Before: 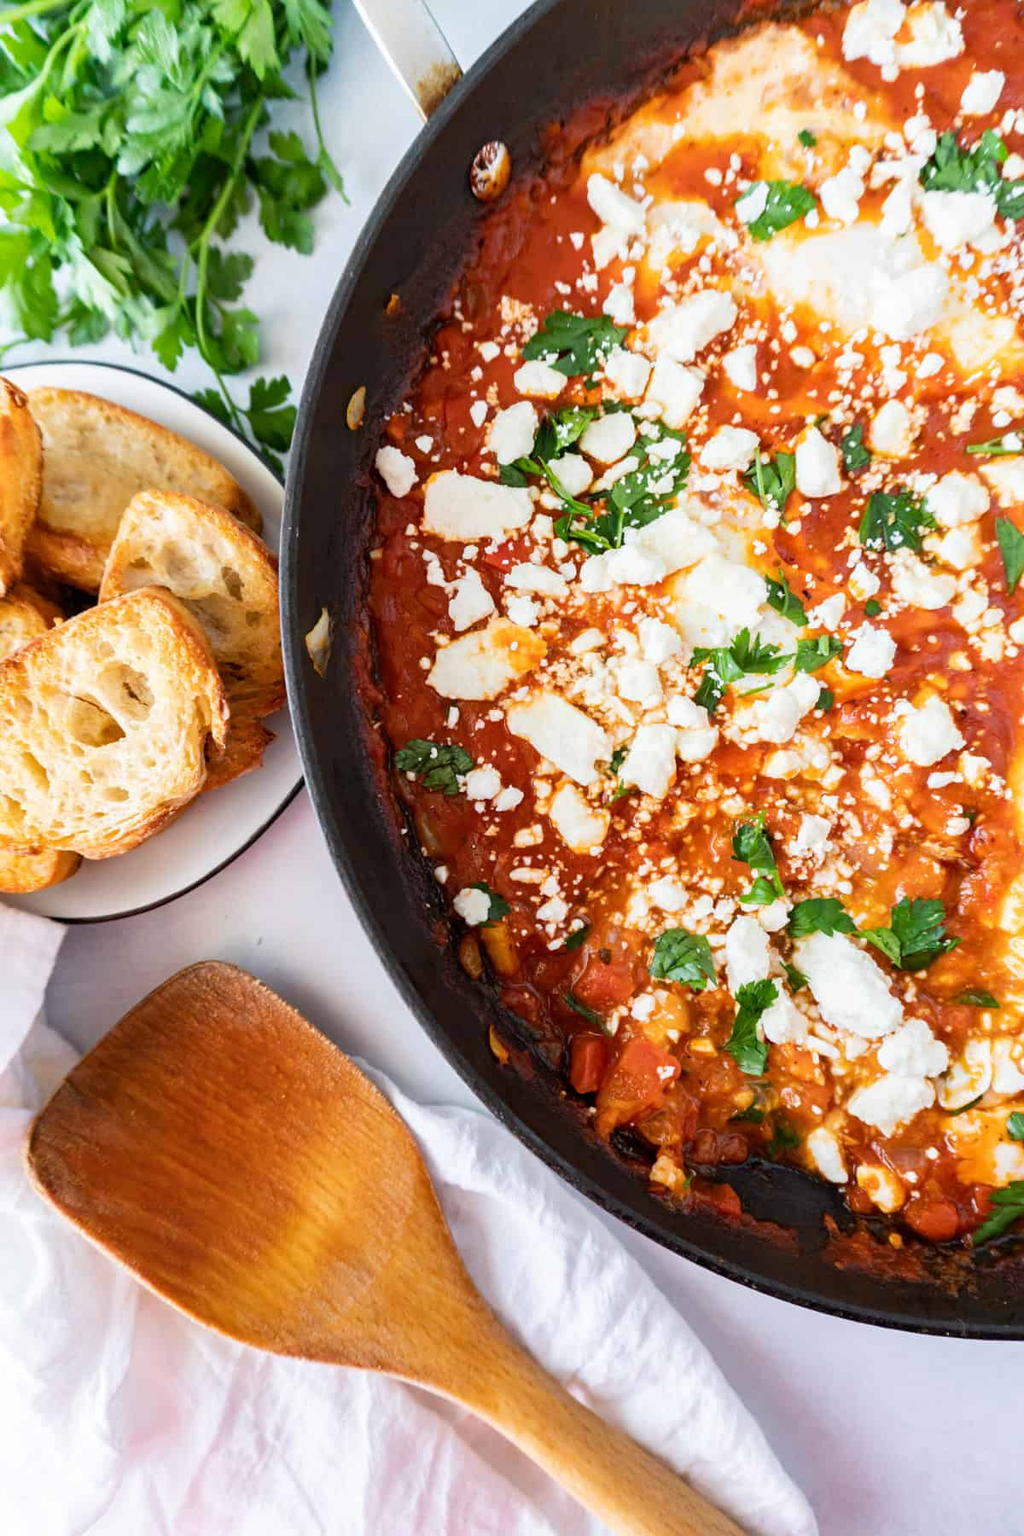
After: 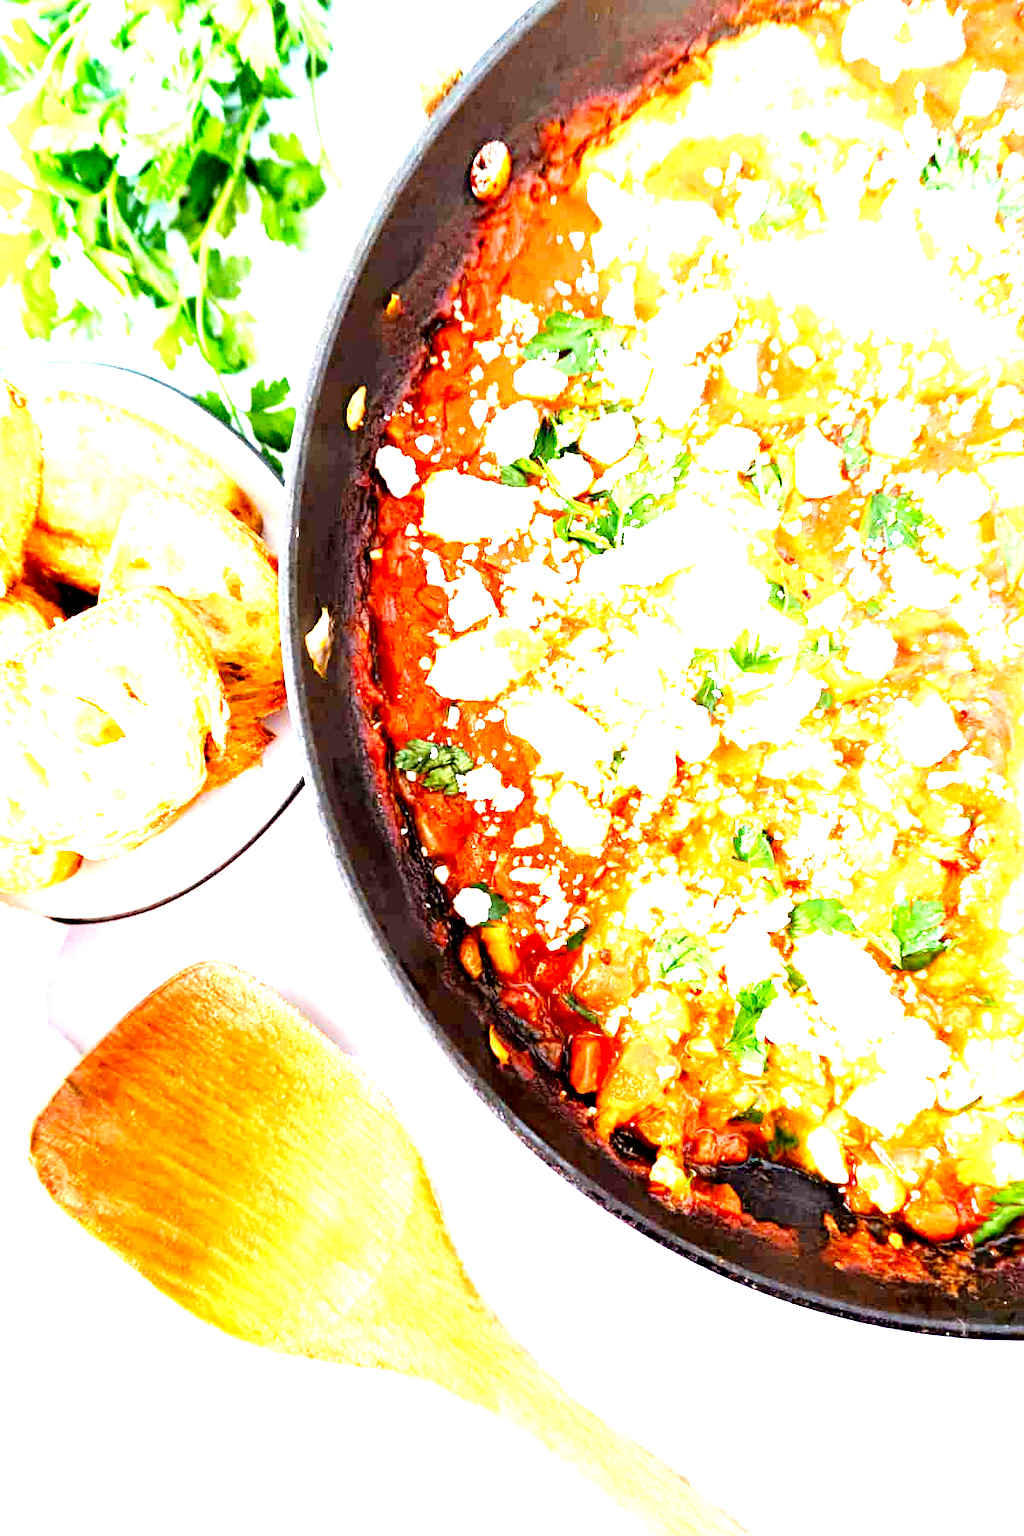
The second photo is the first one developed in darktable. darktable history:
tone curve: curves: ch0 [(0, 0) (0.08, 0.06) (0.17, 0.14) (0.5, 0.5) (0.83, 0.86) (0.92, 0.94) (1, 1)], preserve colors none
tone equalizer: -8 EV -0.725 EV, -7 EV -0.738 EV, -6 EV -0.577 EV, -5 EV -0.415 EV, -3 EV 0.4 EV, -2 EV 0.6 EV, -1 EV 0.7 EV, +0 EV 0.753 EV, smoothing 1
exposure: black level correction 0.005, exposure 2.084 EV, compensate highlight preservation false
